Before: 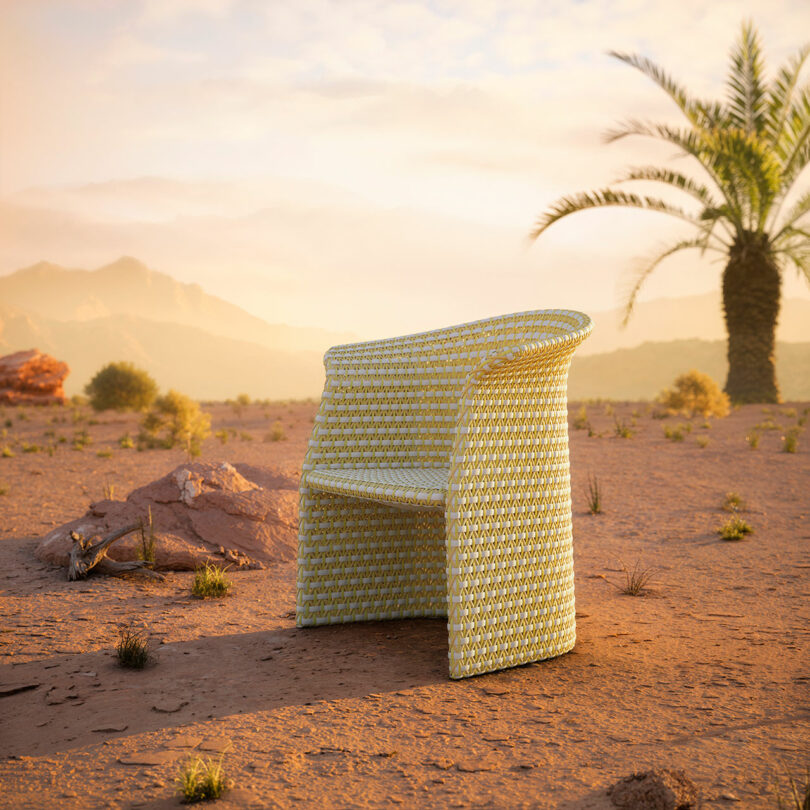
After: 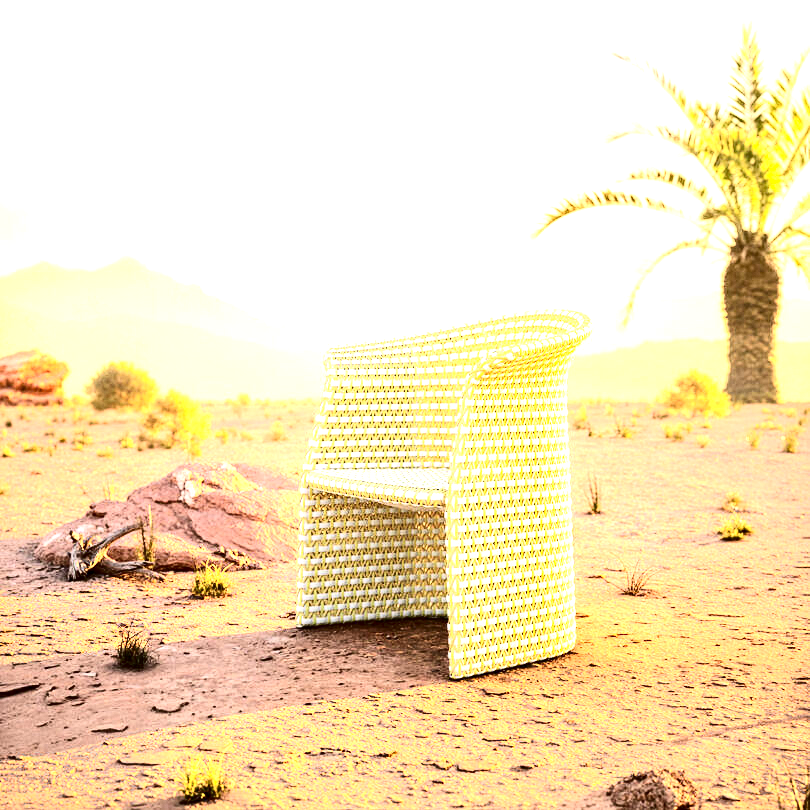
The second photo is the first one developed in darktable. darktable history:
exposure: black level correction 0, exposure 2.128 EV, compensate highlight preservation false
contrast brightness saturation: contrast 0.288
contrast equalizer: y [[0.506, 0.531, 0.562, 0.606, 0.638, 0.669], [0.5 ×6], [0.5 ×6], [0 ×6], [0 ×6]]
